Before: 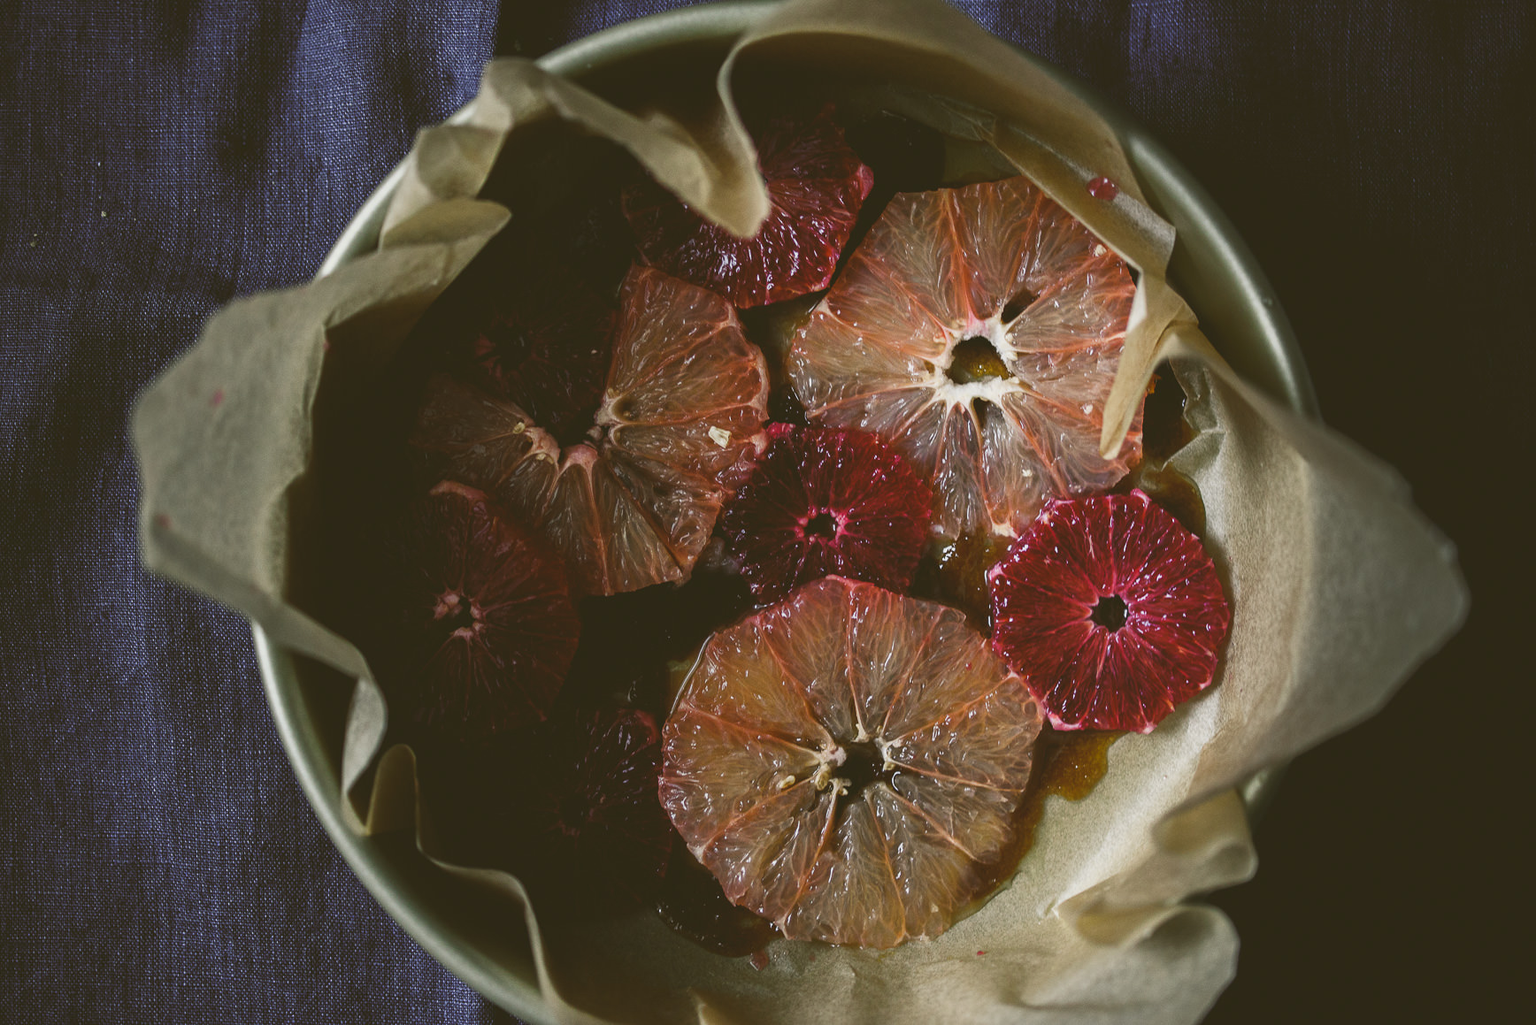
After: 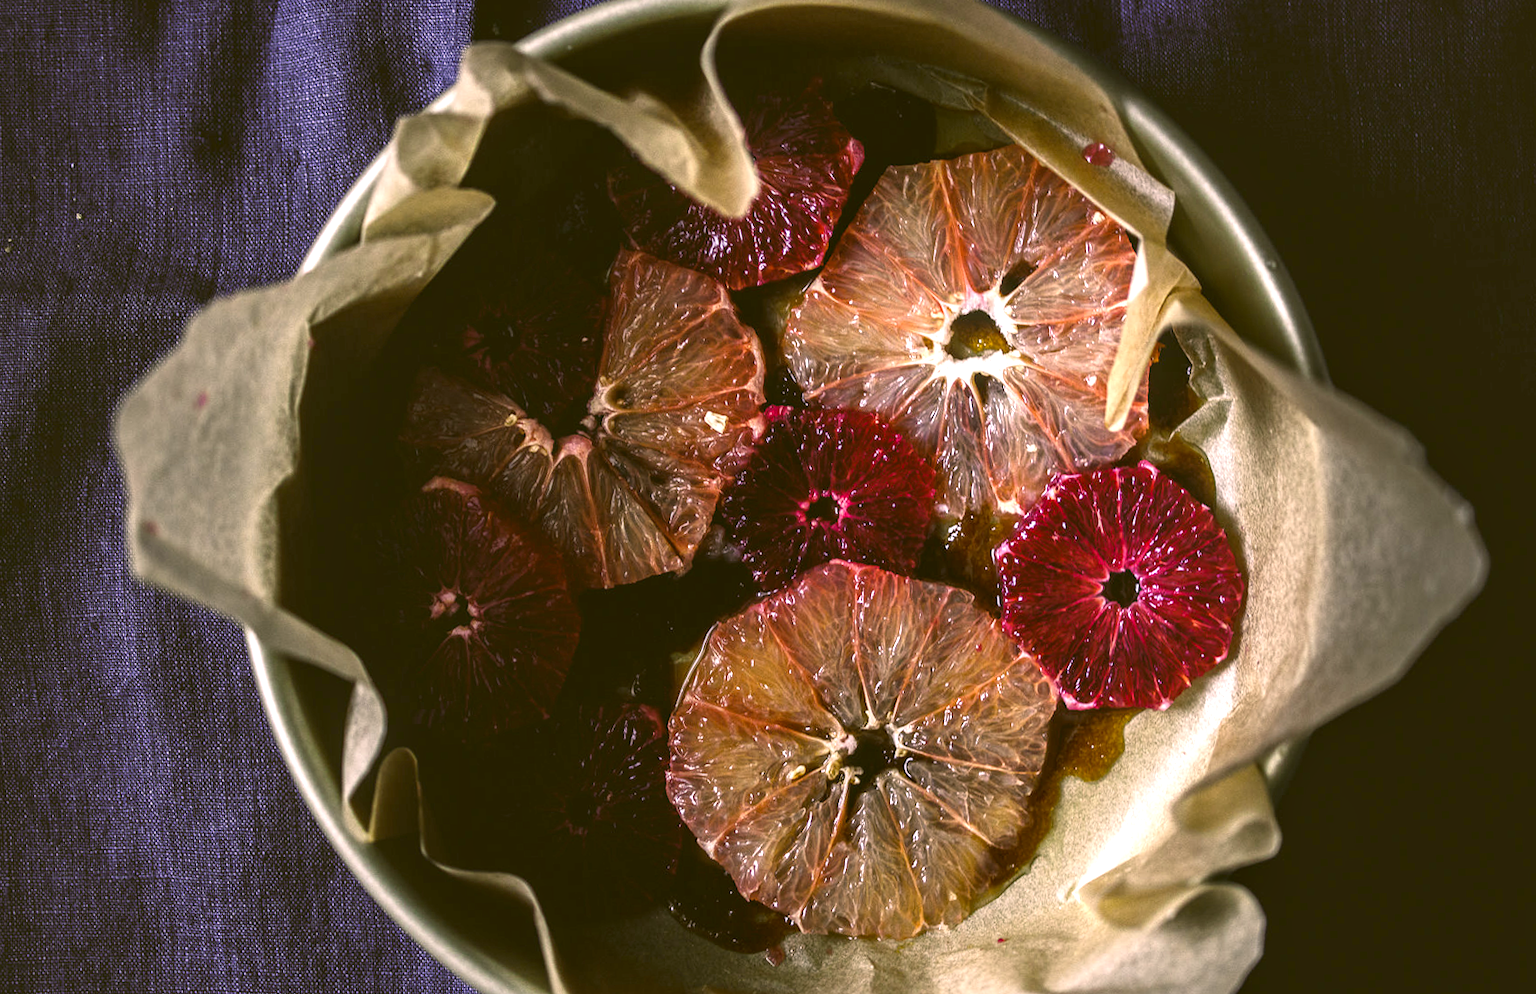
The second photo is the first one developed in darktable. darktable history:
exposure: black level correction 0.005, exposure 0.417 EV, compensate highlight preservation false
local contrast: highlights 60%, shadows 60%, detail 160%
white balance: red 0.924, blue 1.095
color zones: curves: ch0 [(0, 0.613) (0.01, 0.613) (0.245, 0.448) (0.498, 0.529) (0.642, 0.665) (0.879, 0.777) (0.99, 0.613)]; ch1 [(0, 0) (0.143, 0) (0.286, 0) (0.429, 0) (0.571, 0) (0.714, 0) (0.857, 0)], mix -121.96%
tone equalizer: on, module defaults
contrast brightness saturation: saturation -0.05
rotate and perspective: rotation -2°, crop left 0.022, crop right 0.978, crop top 0.049, crop bottom 0.951
color correction: highlights a* 11.96, highlights b* 11.58
